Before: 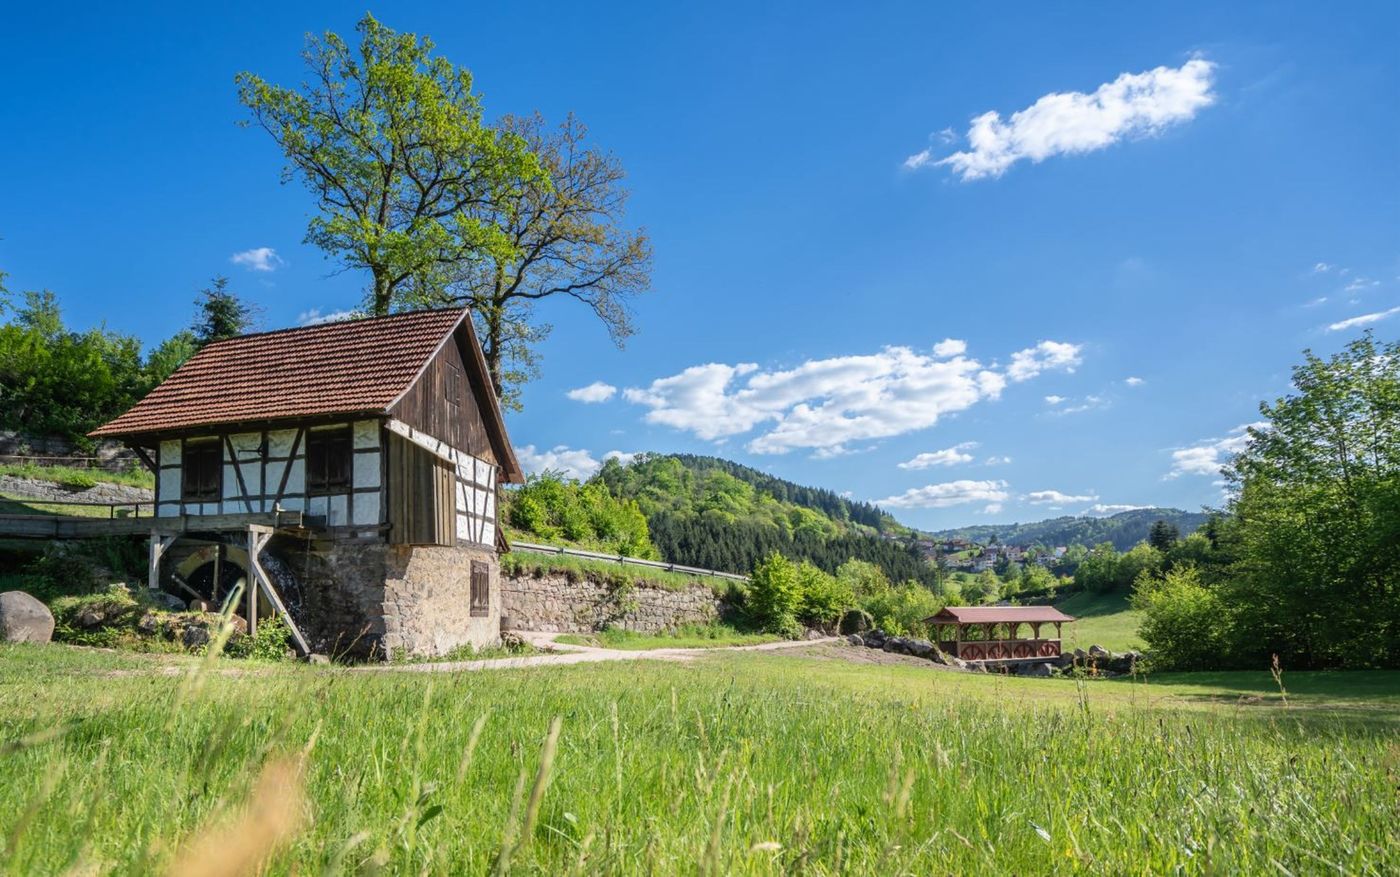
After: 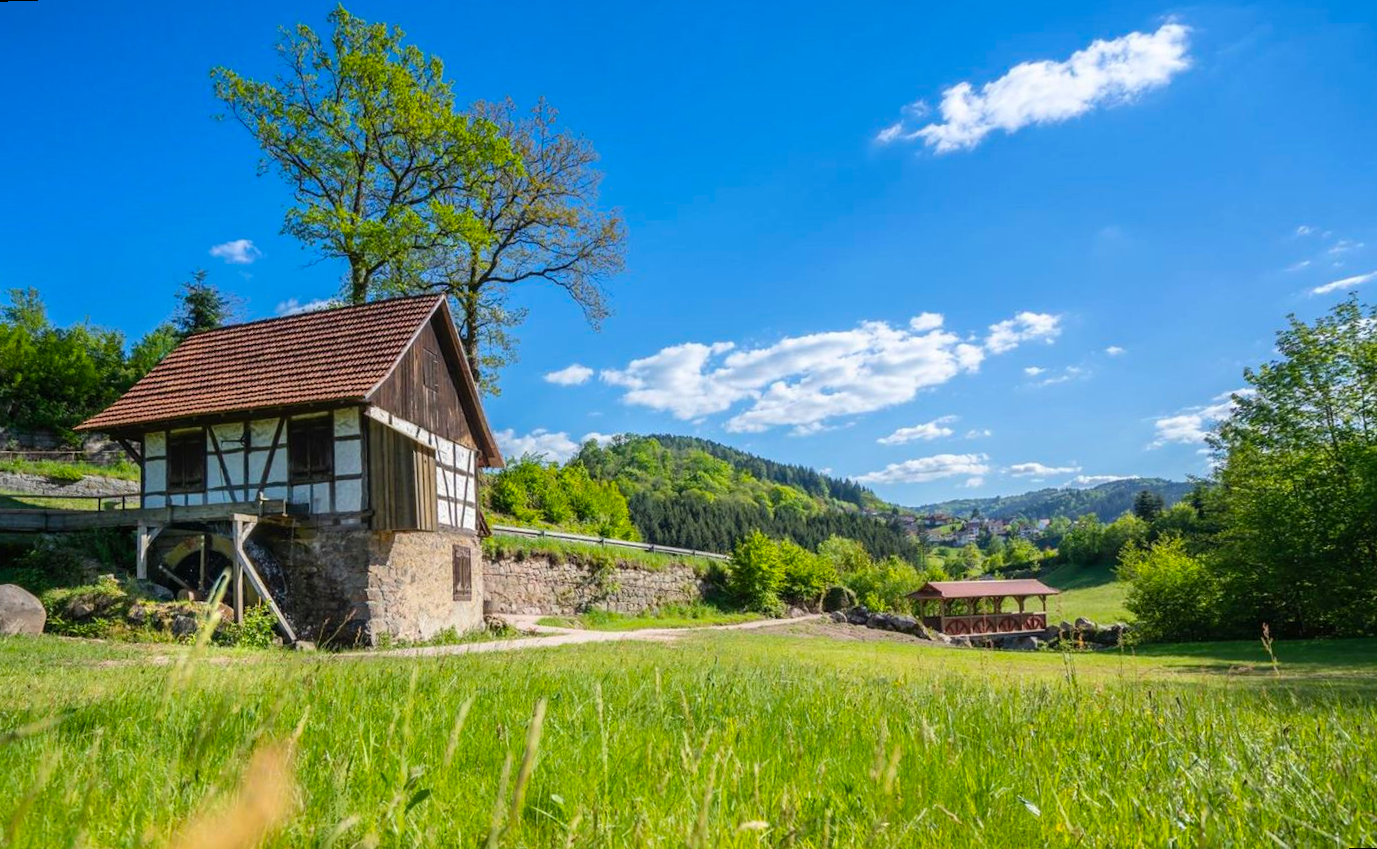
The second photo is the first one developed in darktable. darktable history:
color balance rgb: perceptual saturation grading › global saturation 20%, global vibrance 20%
rotate and perspective: rotation -1.32°, lens shift (horizontal) -0.031, crop left 0.015, crop right 0.985, crop top 0.047, crop bottom 0.982
